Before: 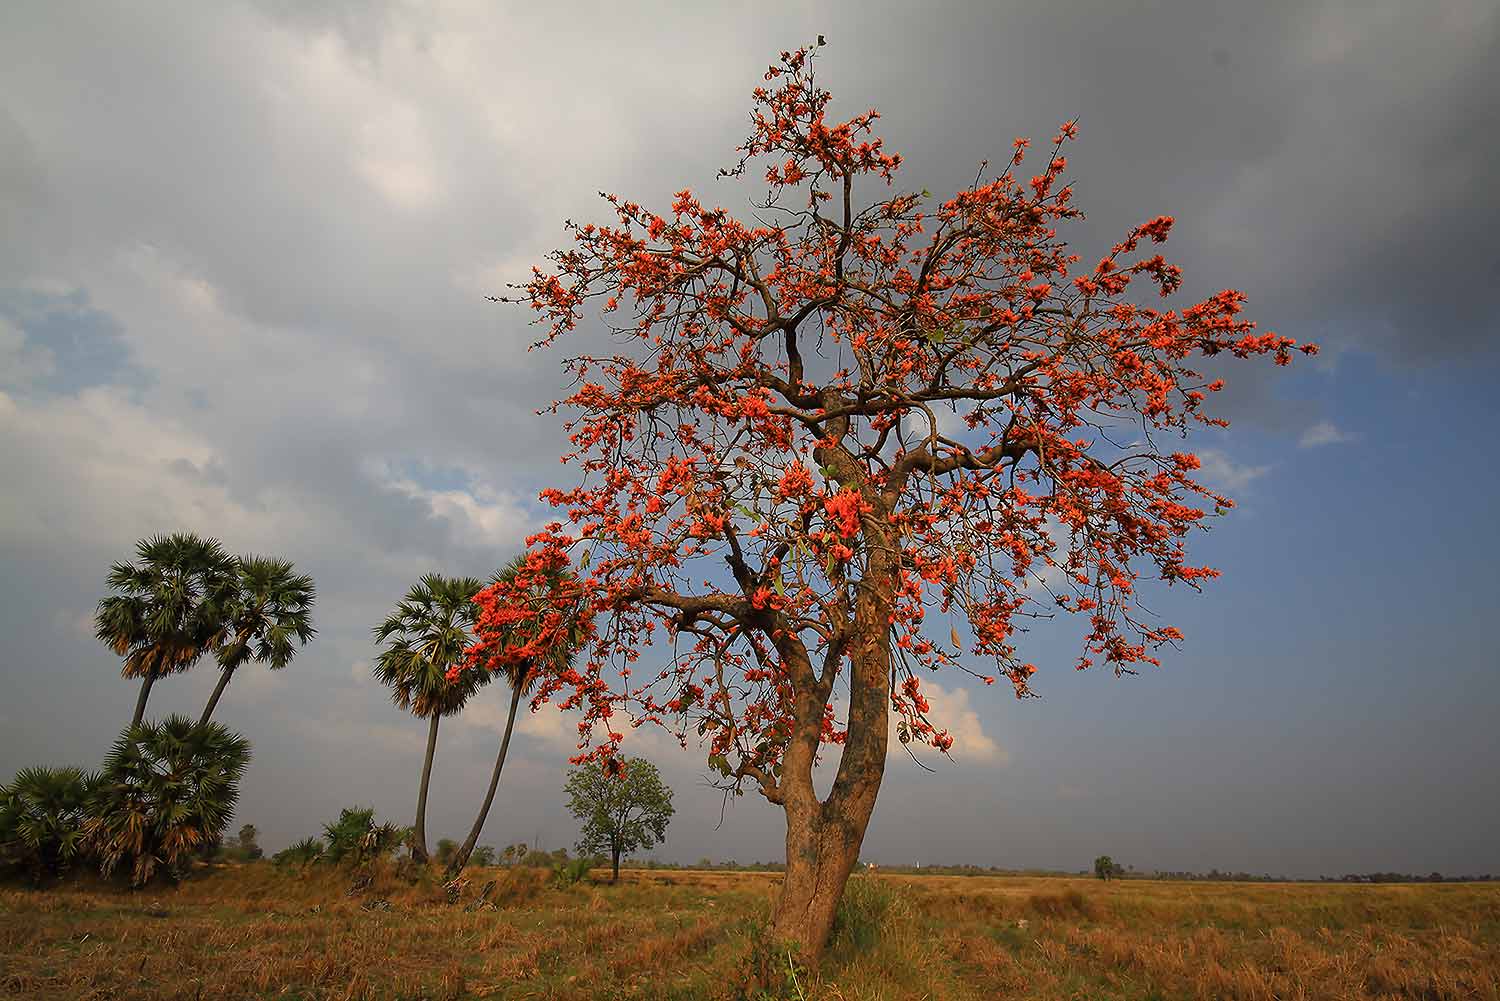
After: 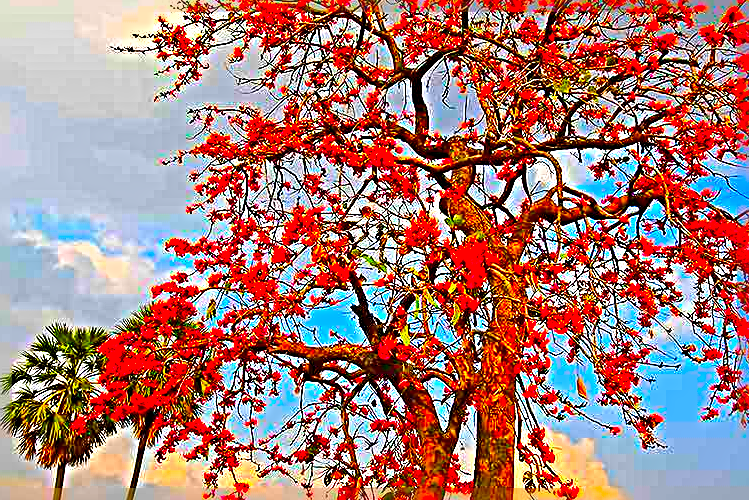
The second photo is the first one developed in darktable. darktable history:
crop: left 25%, top 25%, right 25%, bottom 25%
exposure: exposure 0.95 EV, compensate highlight preservation false
sharpen: radius 6.3, amount 1.8, threshold 0
lowpass: radius 0.1, contrast 0.85, saturation 1.1, unbound 0
color correction: saturation 3
